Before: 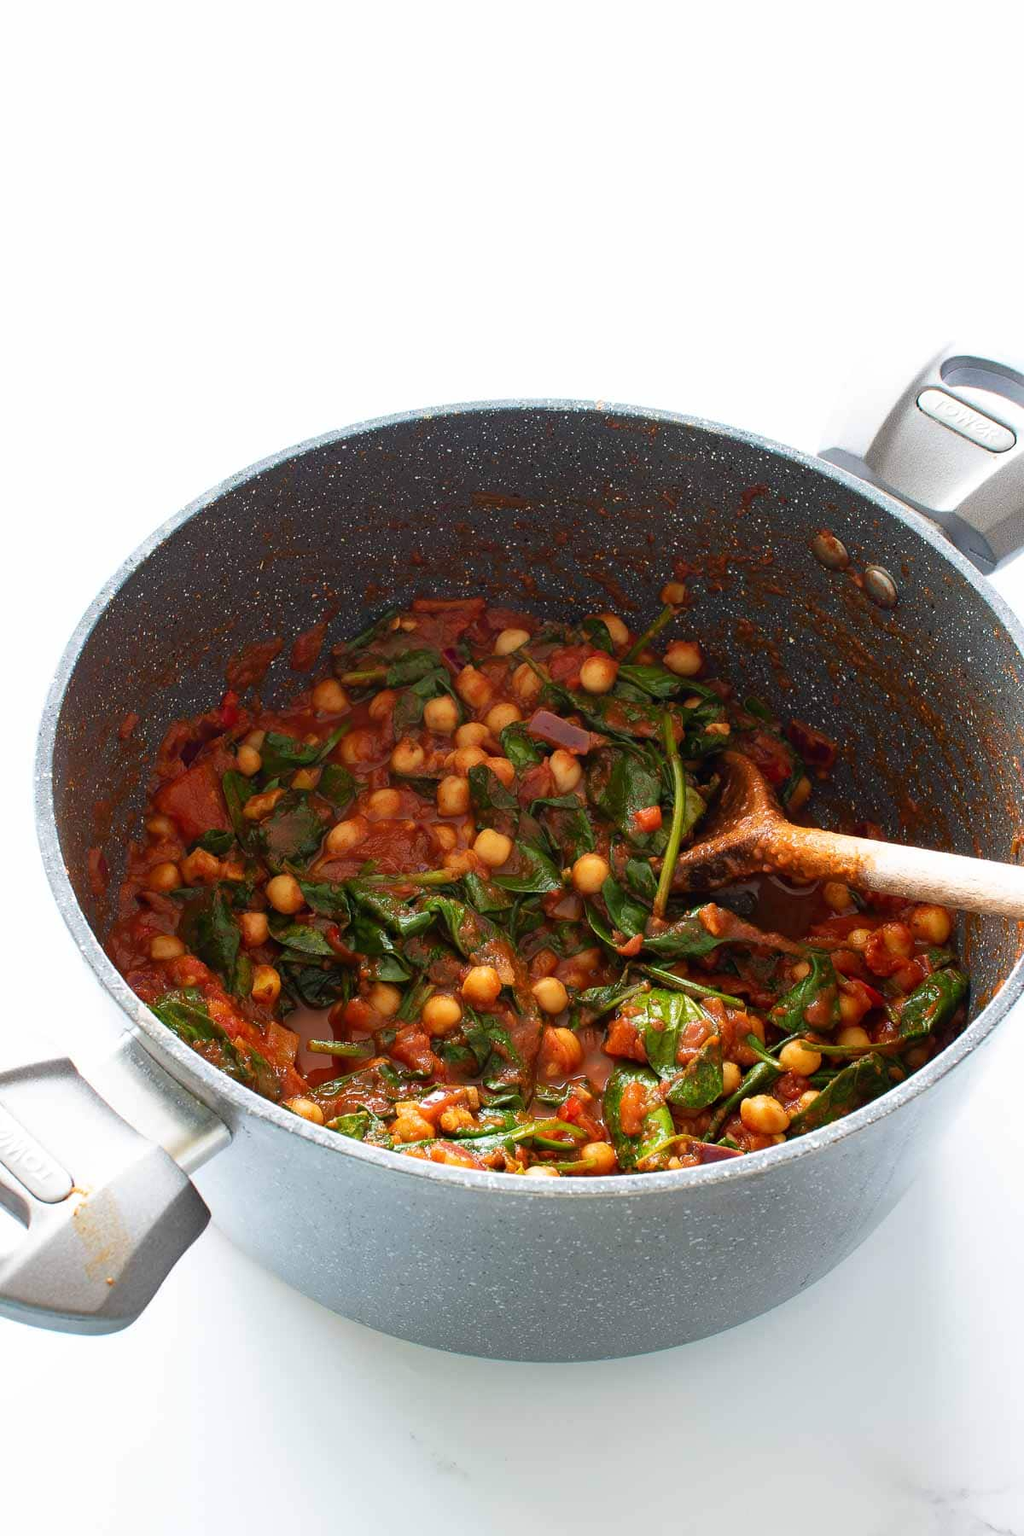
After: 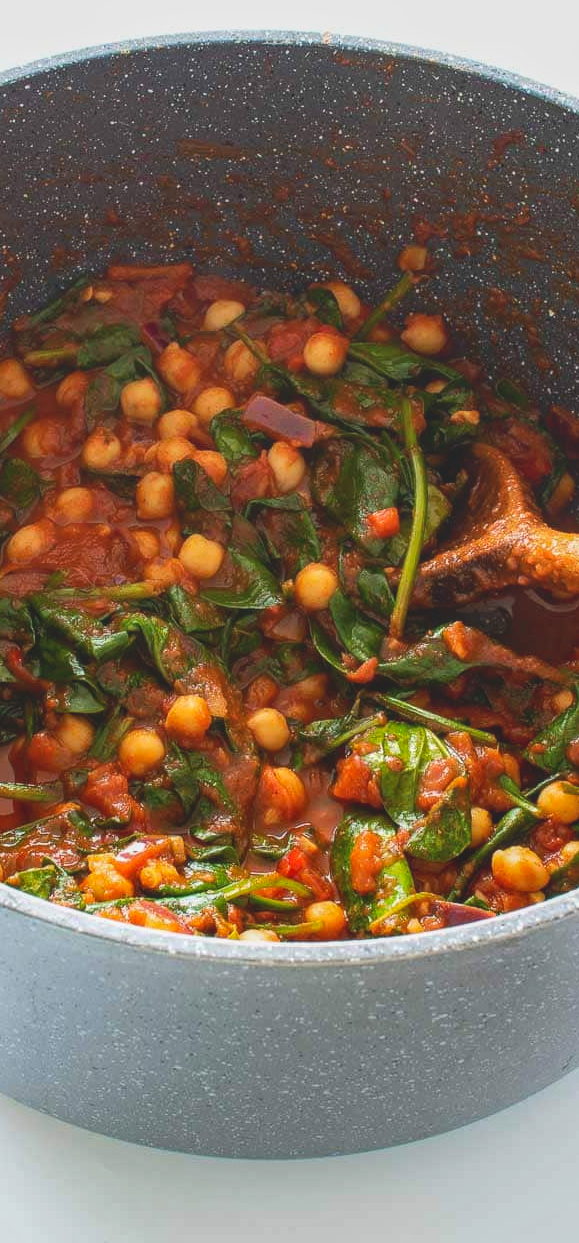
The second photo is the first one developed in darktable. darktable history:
local contrast: on, module defaults
tone equalizer: -8 EV -0.413 EV, -7 EV -0.39 EV, -6 EV -0.314 EV, -5 EV -0.214 EV, -3 EV 0.219 EV, -2 EV 0.319 EV, -1 EV 0.405 EV, +0 EV 0.413 EV, edges refinement/feathering 500, mask exposure compensation -1.57 EV, preserve details no
contrast brightness saturation: contrast -0.296
crop: left 31.394%, top 24.318%, right 20.311%, bottom 6.605%
